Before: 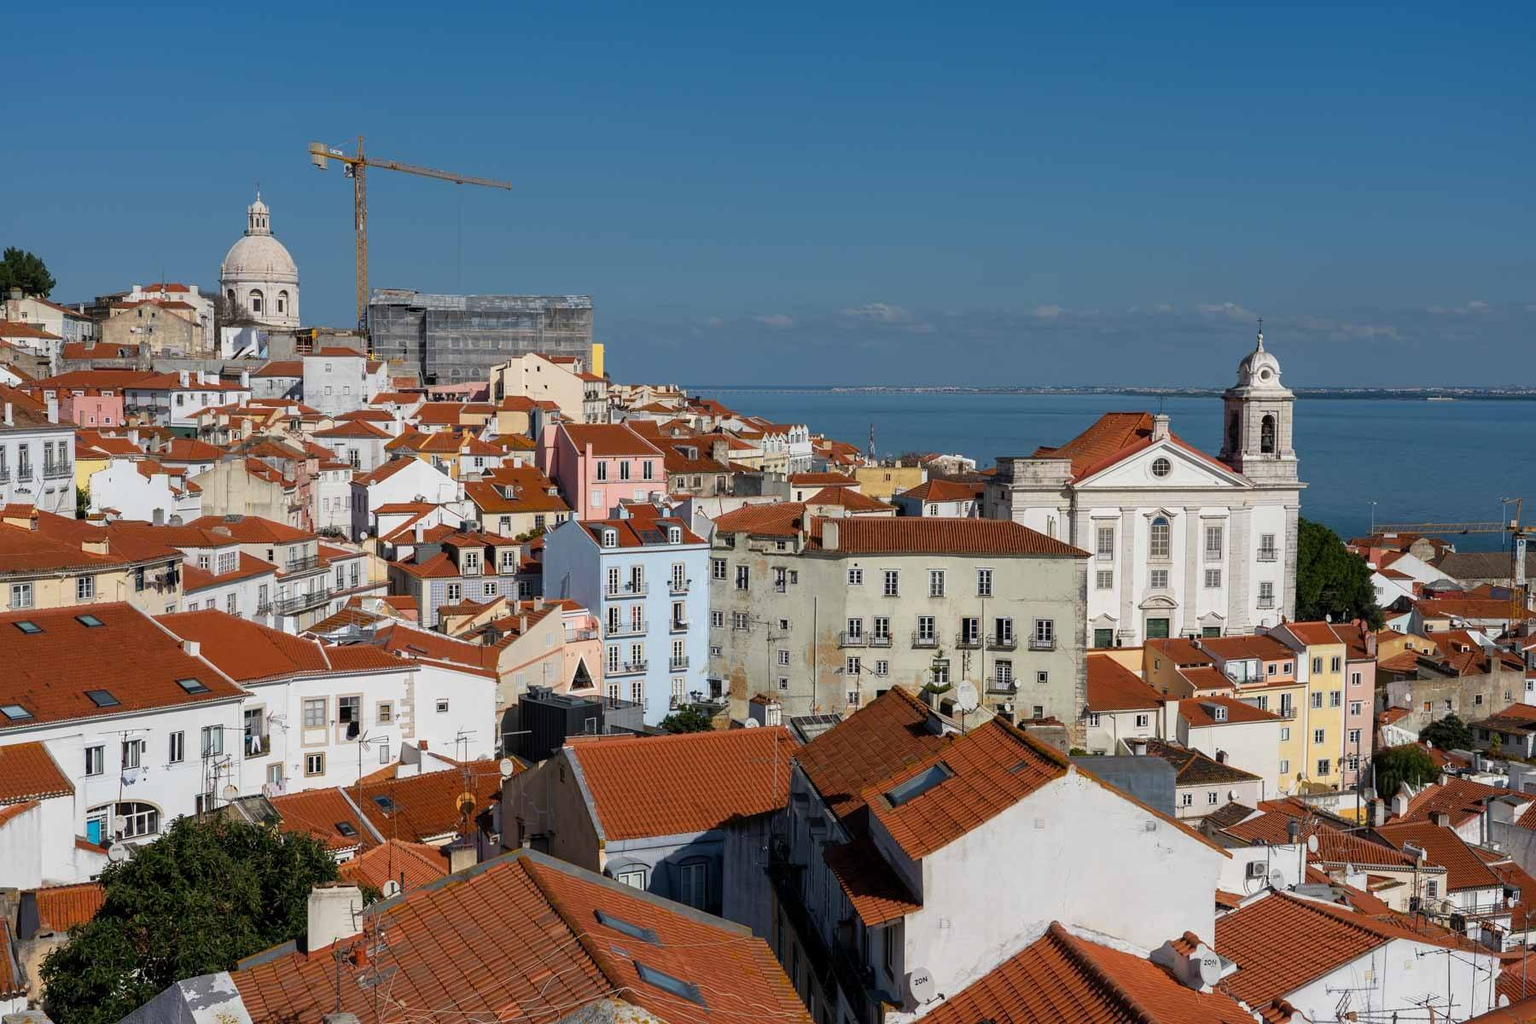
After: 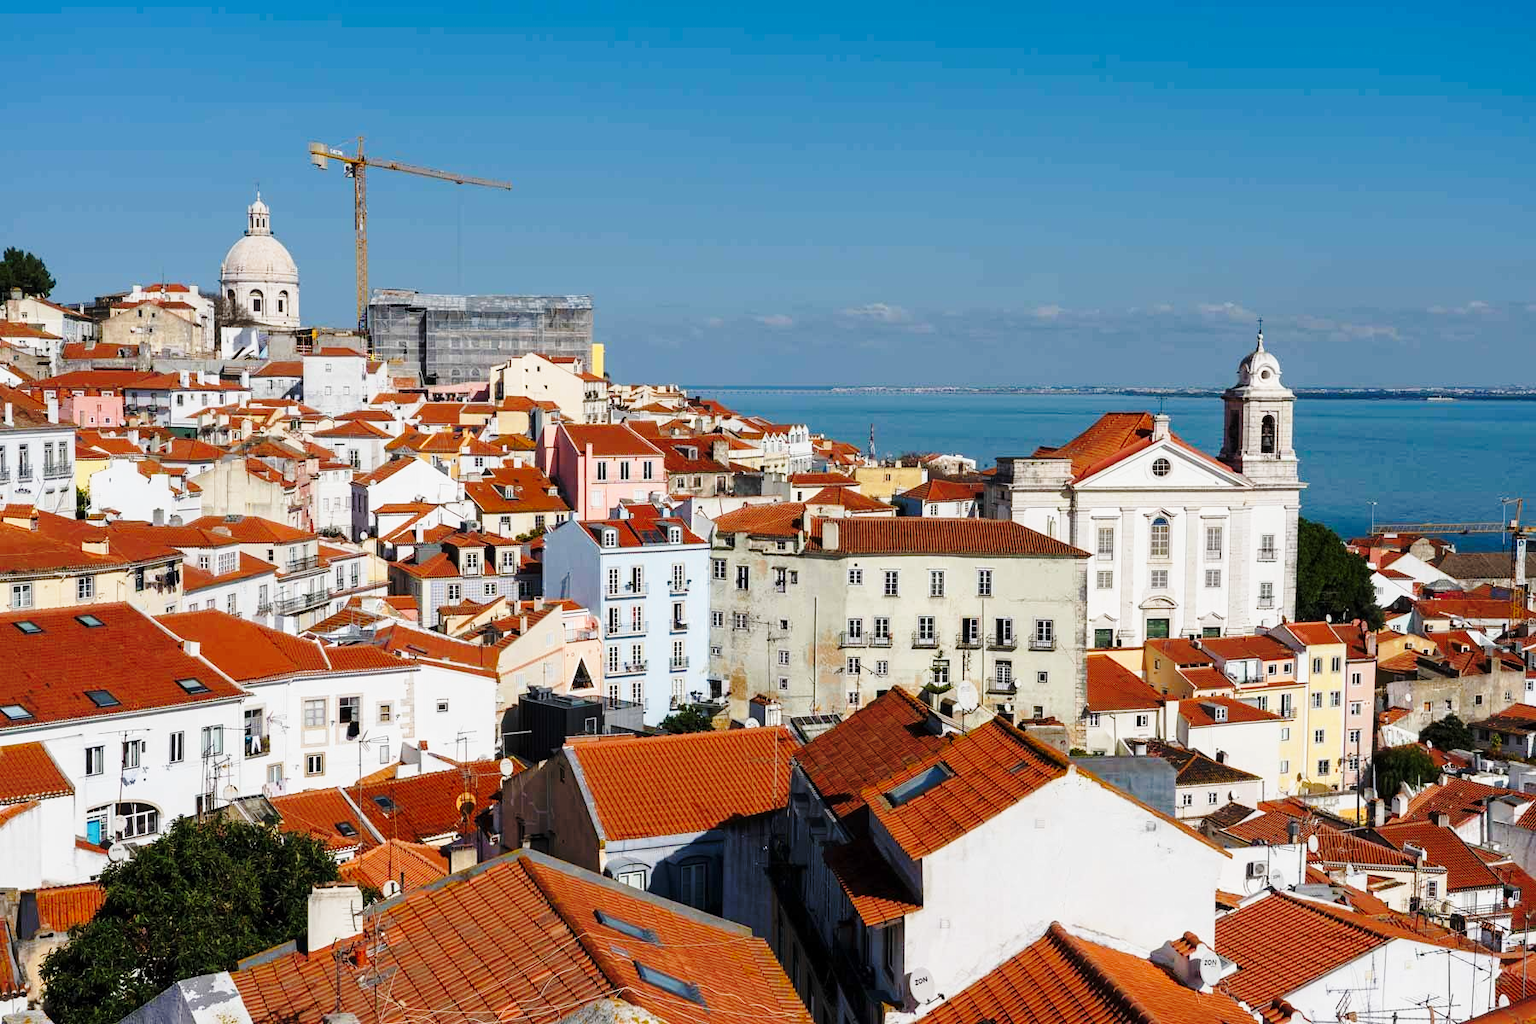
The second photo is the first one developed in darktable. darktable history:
exposure: exposure -0.152 EV, compensate exposure bias true, compensate highlight preservation false
base curve: curves: ch0 [(0, 0) (0.036, 0.037) (0.121, 0.228) (0.46, 0.76) (0.859, 0.983) (1, 1)], preserve colors none
